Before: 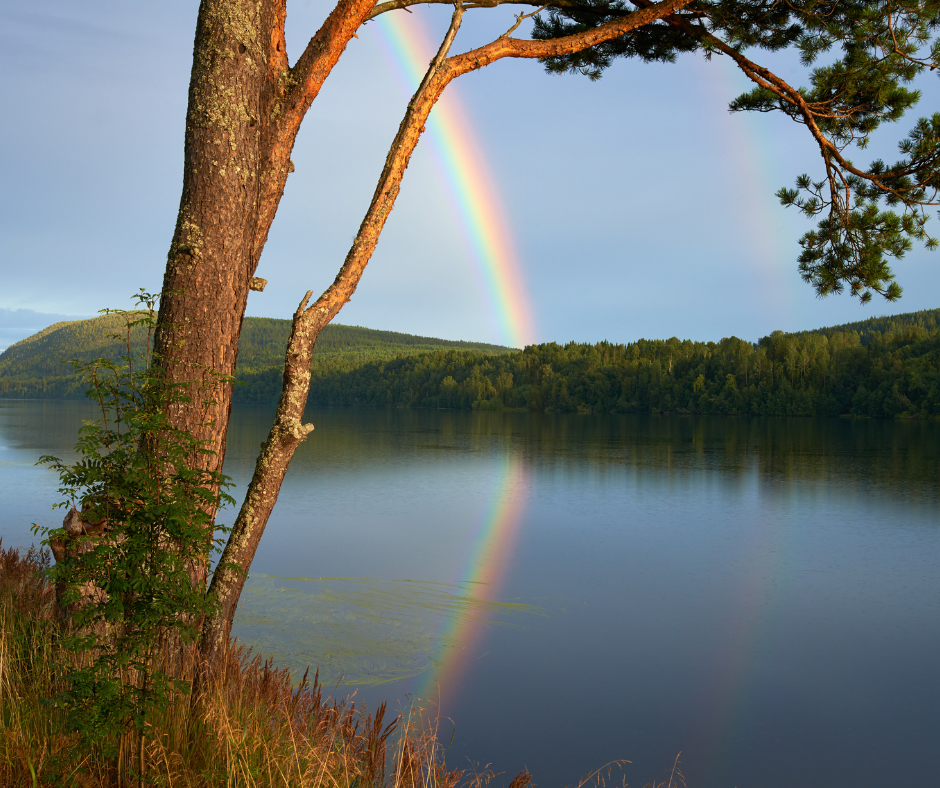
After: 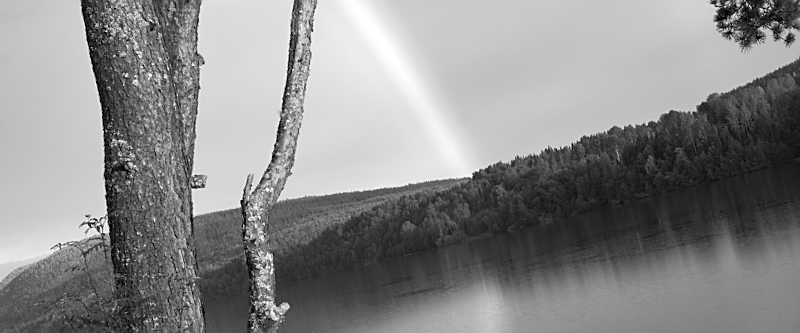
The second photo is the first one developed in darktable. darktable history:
crop: left 1.509%, top 3.452%, right 7.696%, bottom 28.452%
exposure: exposure 0.258 EV, compensate highlight preservation false
rotate and perspective: rotation -14.8°, crop left 0.1, crop right 0.903, crop top 0.25, crop bottom 0.748
sharpen: radius 1.864, amount 0.398, threshold 1.271
monochrome: a 32, b 64, size 2.3, highlights 1
